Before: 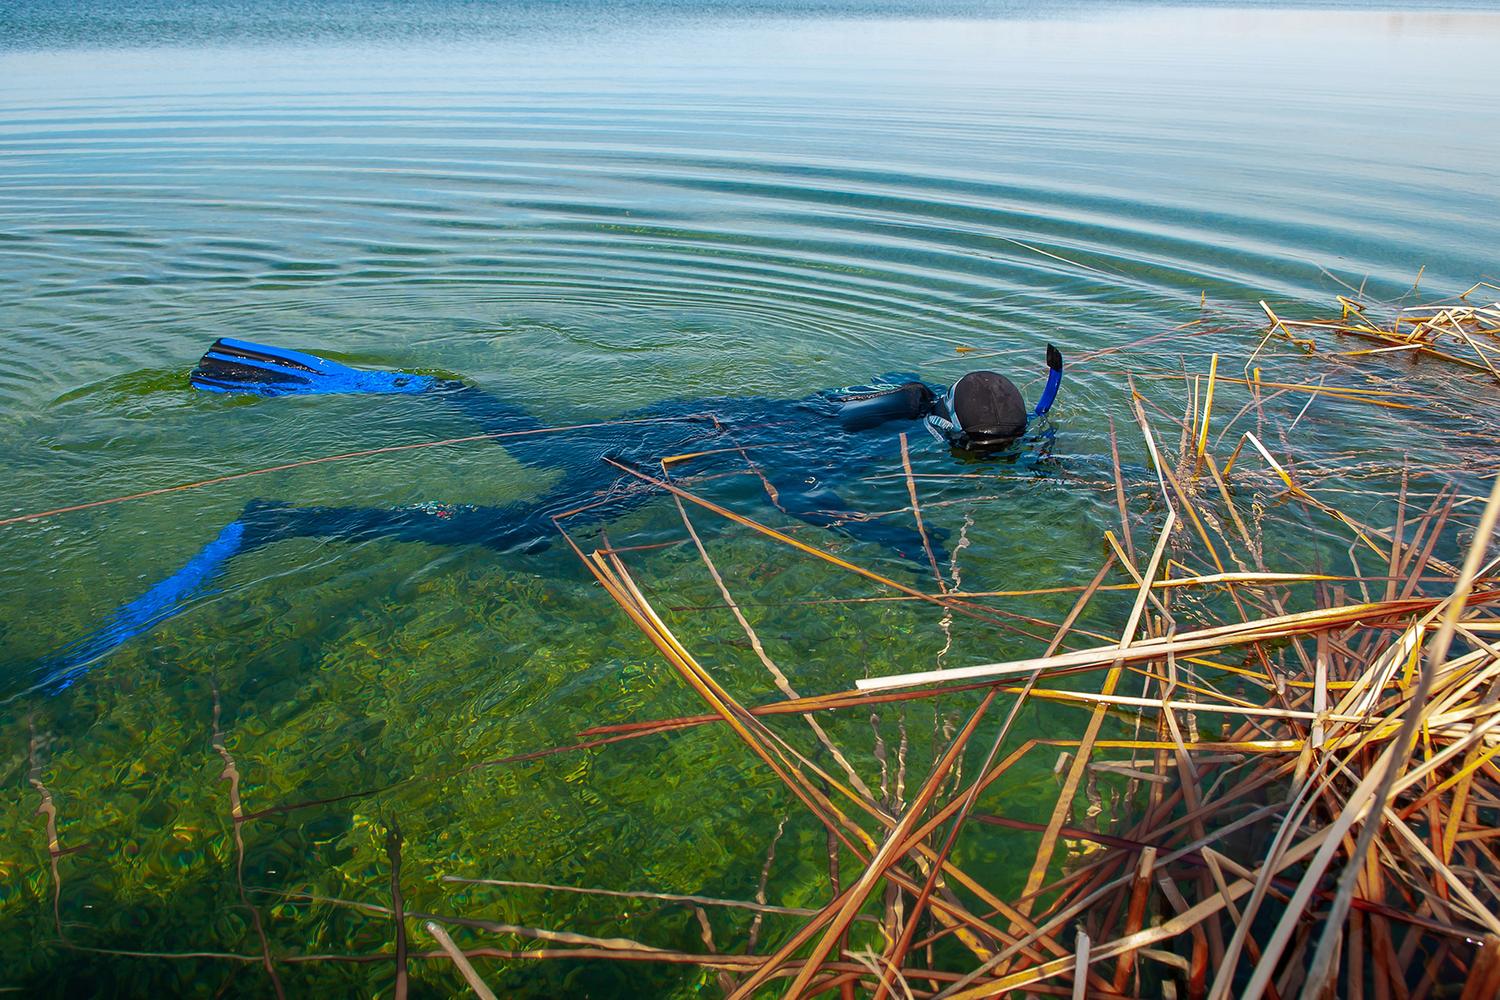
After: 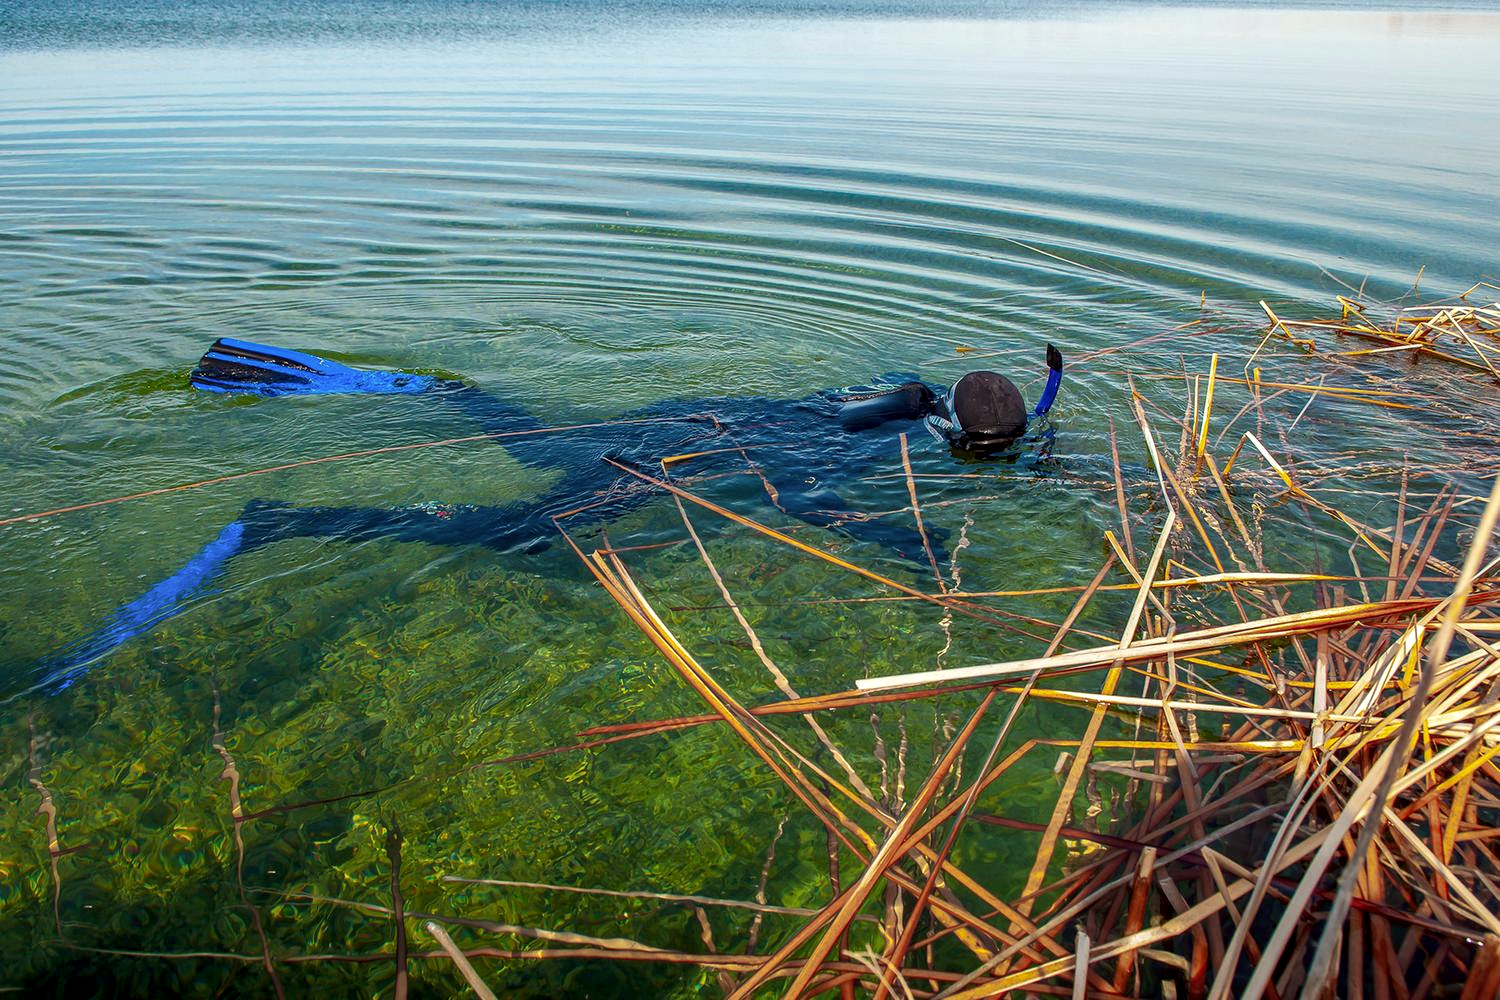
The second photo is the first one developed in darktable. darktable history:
color correction: highlights a* -0.95, highlights b* 4.5, shadows a* 3.55
local contrast: detail 130%
